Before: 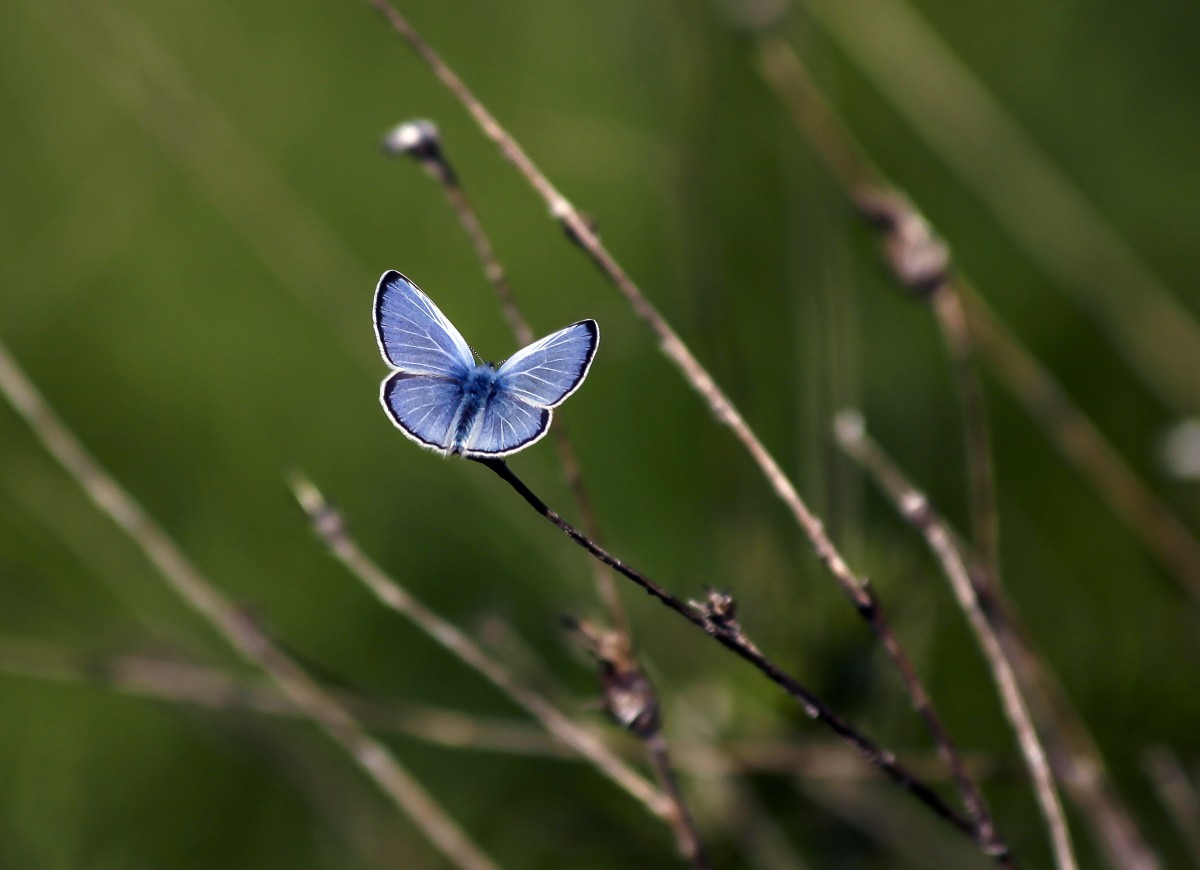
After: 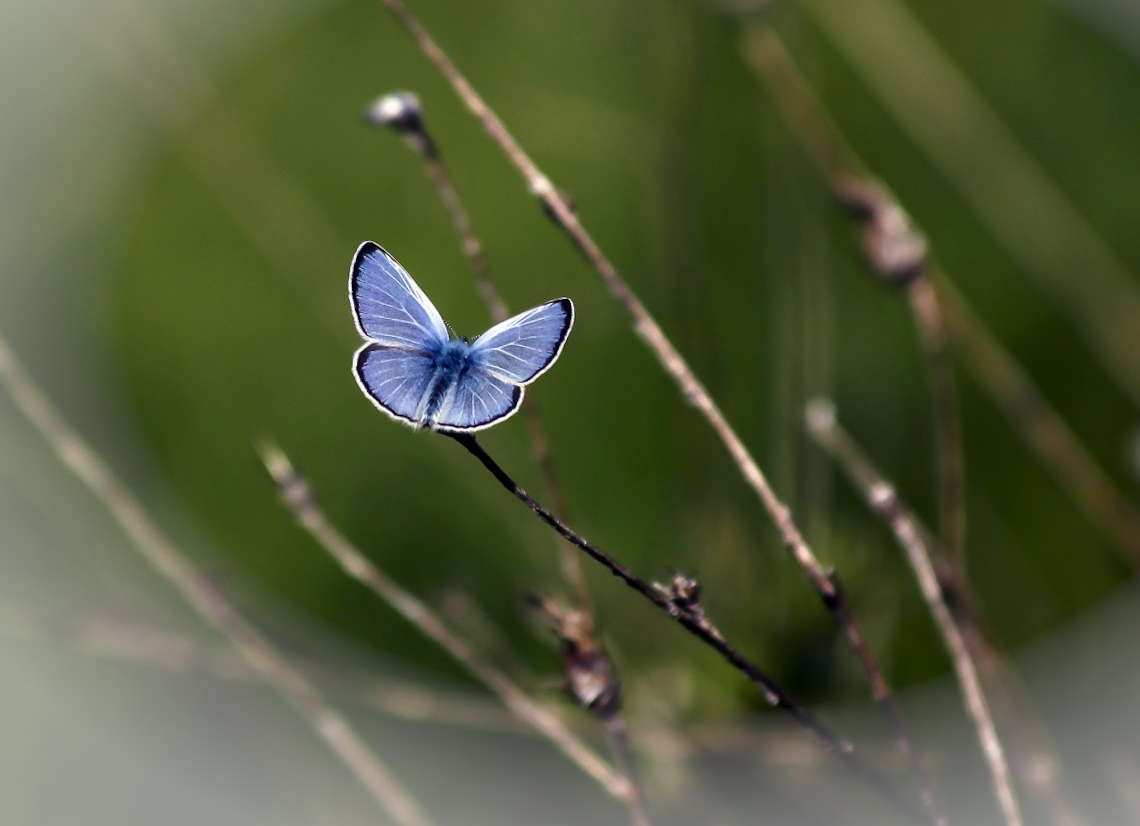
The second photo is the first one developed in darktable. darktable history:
crop and rotate: angle -2.2°
vignetting: fall-off start 100%, brightness 0.287, saturation 0.002, center (0.219, -0.231), width/height ratio 1.31
